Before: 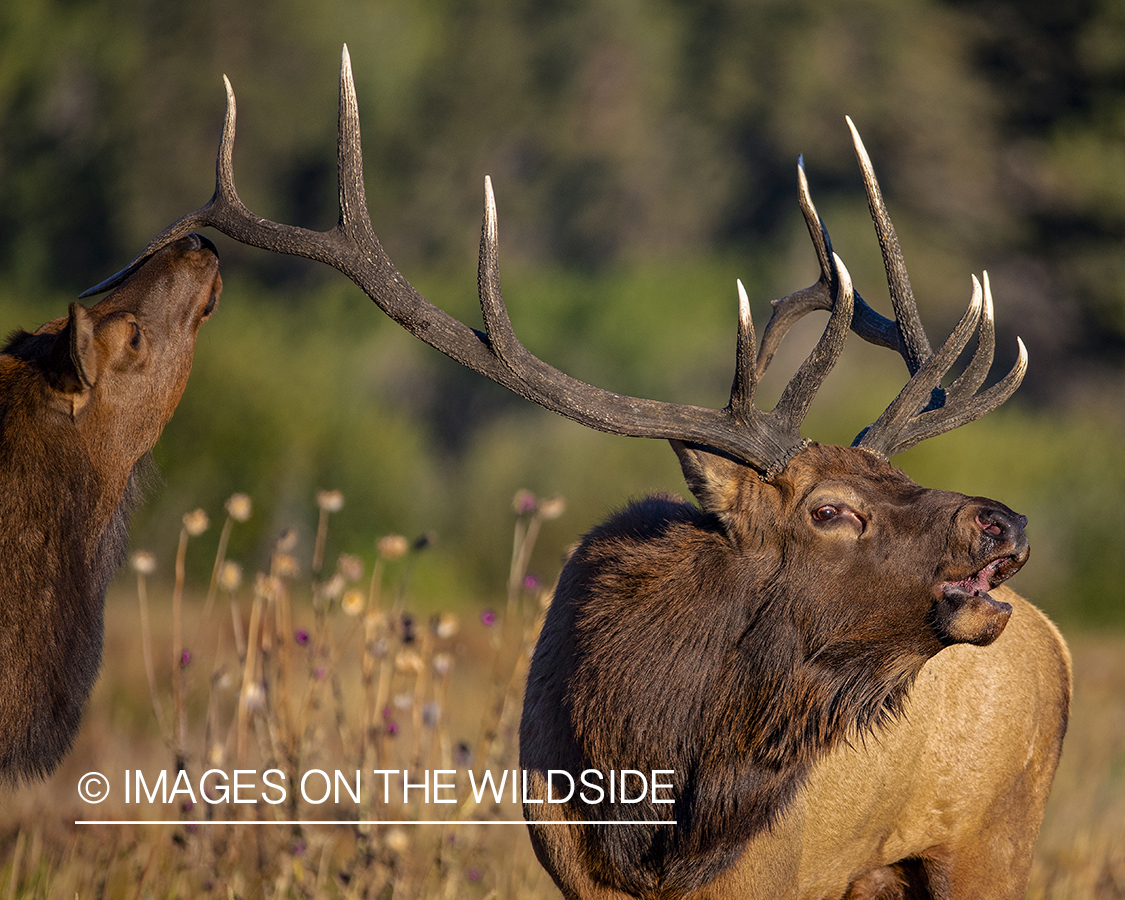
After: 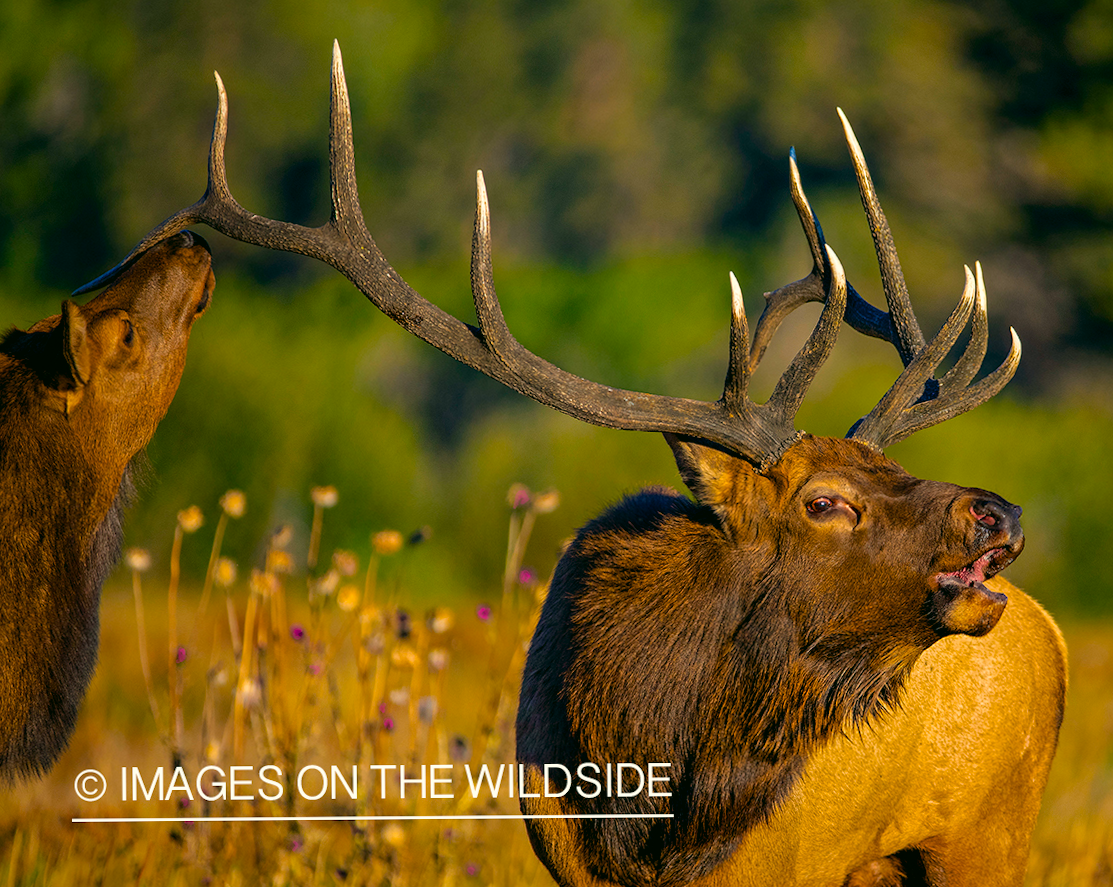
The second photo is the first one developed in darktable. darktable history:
color balance rgb: linear chroma grading › global chroma 15%, perceptual saturation grading › global saturation 30%
rotate and perspective: rotation -0.45°, automatic cropping original format, crop left 0.008, crop right 0.992, crop top 0.012, crop bottom 0.988
color correction: highlights a* -0.482, highlights b* 9.48, shadows a* -9.48, shadows b* 0.803
